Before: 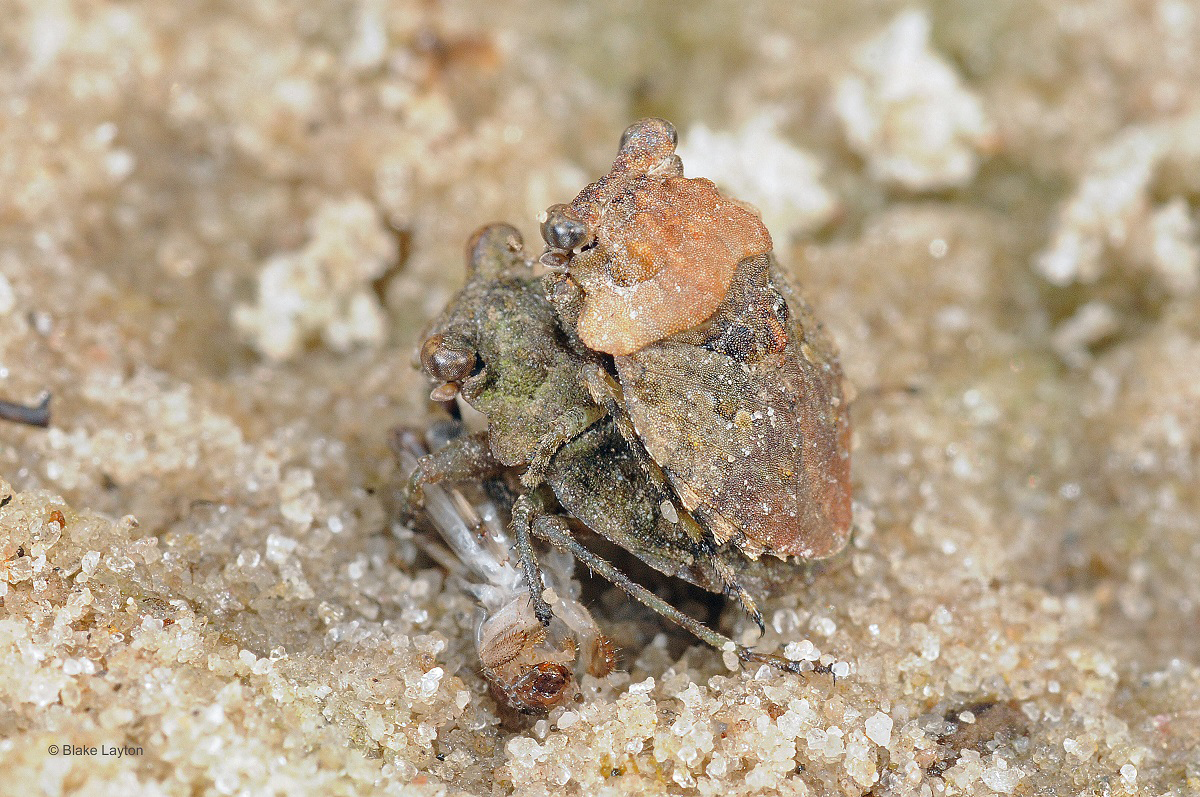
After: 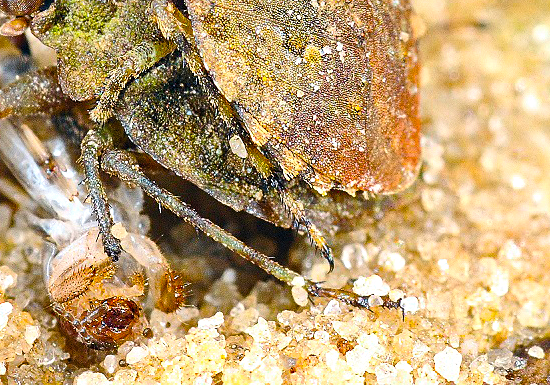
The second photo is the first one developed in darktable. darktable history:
crop: left 35.976%, top 45.819%, right 18.162%, bottom 5.807%
sharpen: amount 0.2
contrast brightness saturation: contrast 0.2, brightness 0.16, saturation 0.22
color balance rgb: linear chroma grading › global chroma 9%, perceptual saturation grading › global saturation 36%, perceptual saturation grading › shadows 35%, perceptual brilliance grading › global brilliance 15%, perceptual brilliance grading › shadows -35%, global vibrance 15%
